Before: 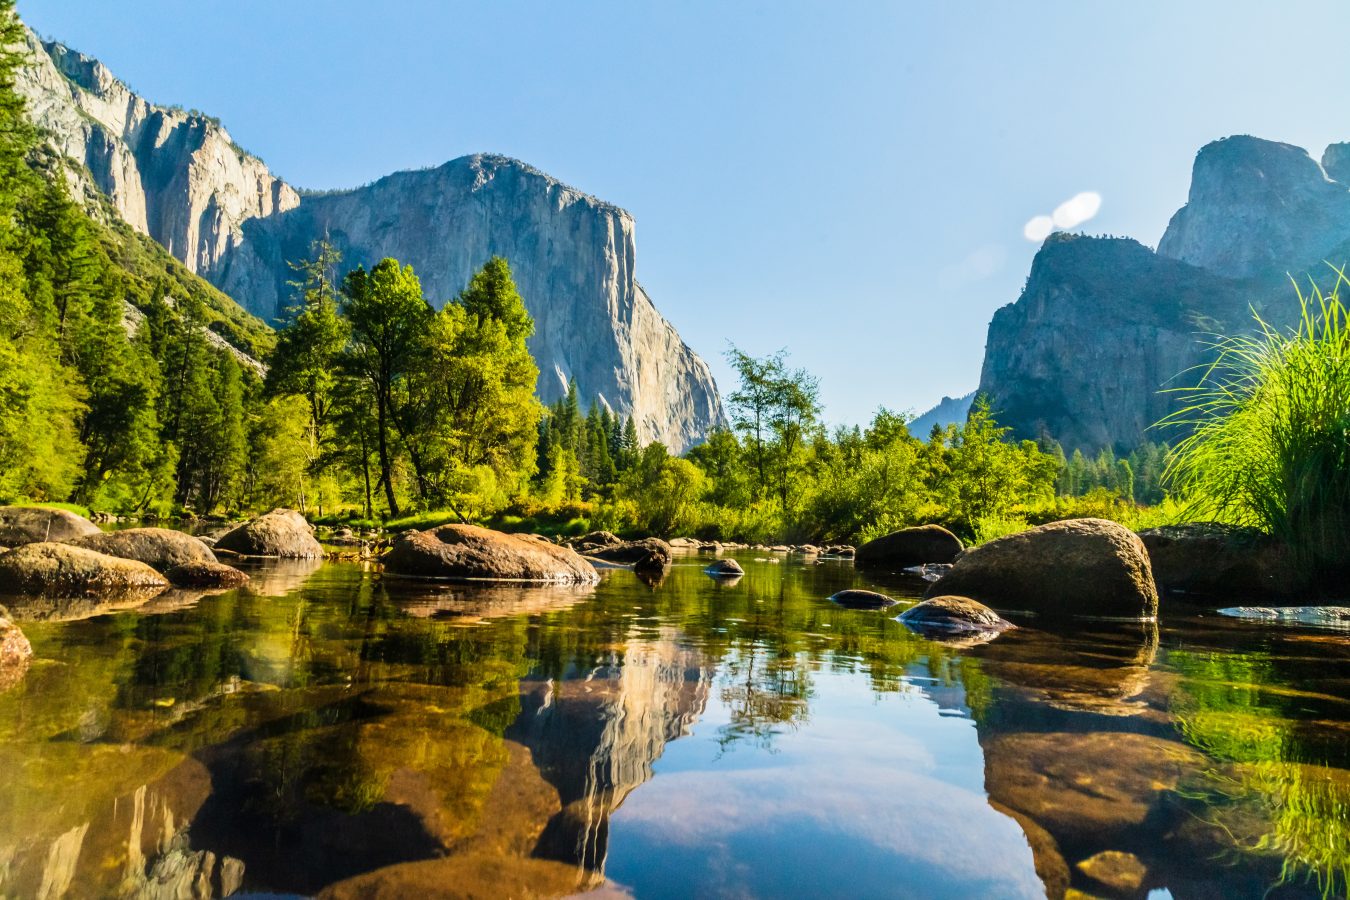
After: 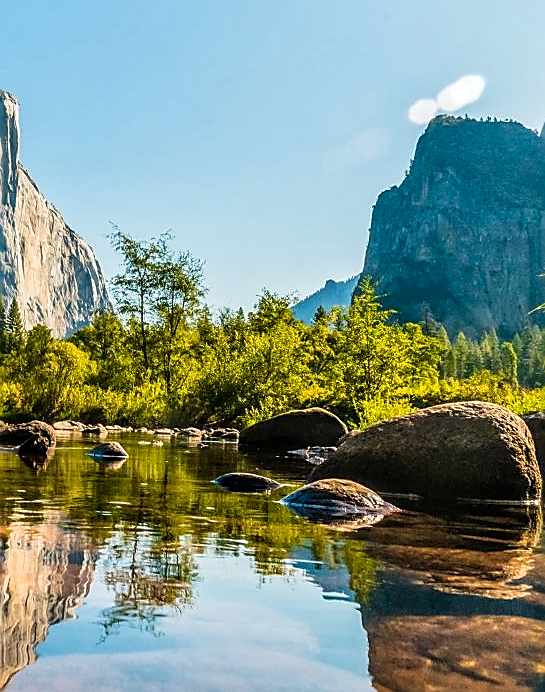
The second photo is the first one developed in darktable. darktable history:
crop: left 45.67%, top 13.026%, right 13.939%, bottom 10.055%
color balance rgb: perceptual saturation grading › global saturation 0.518%, hue shift -10.48°
local contrast: on, module defaults
sharpen: radius 1.411, amount 1.261, threshold 0.816
